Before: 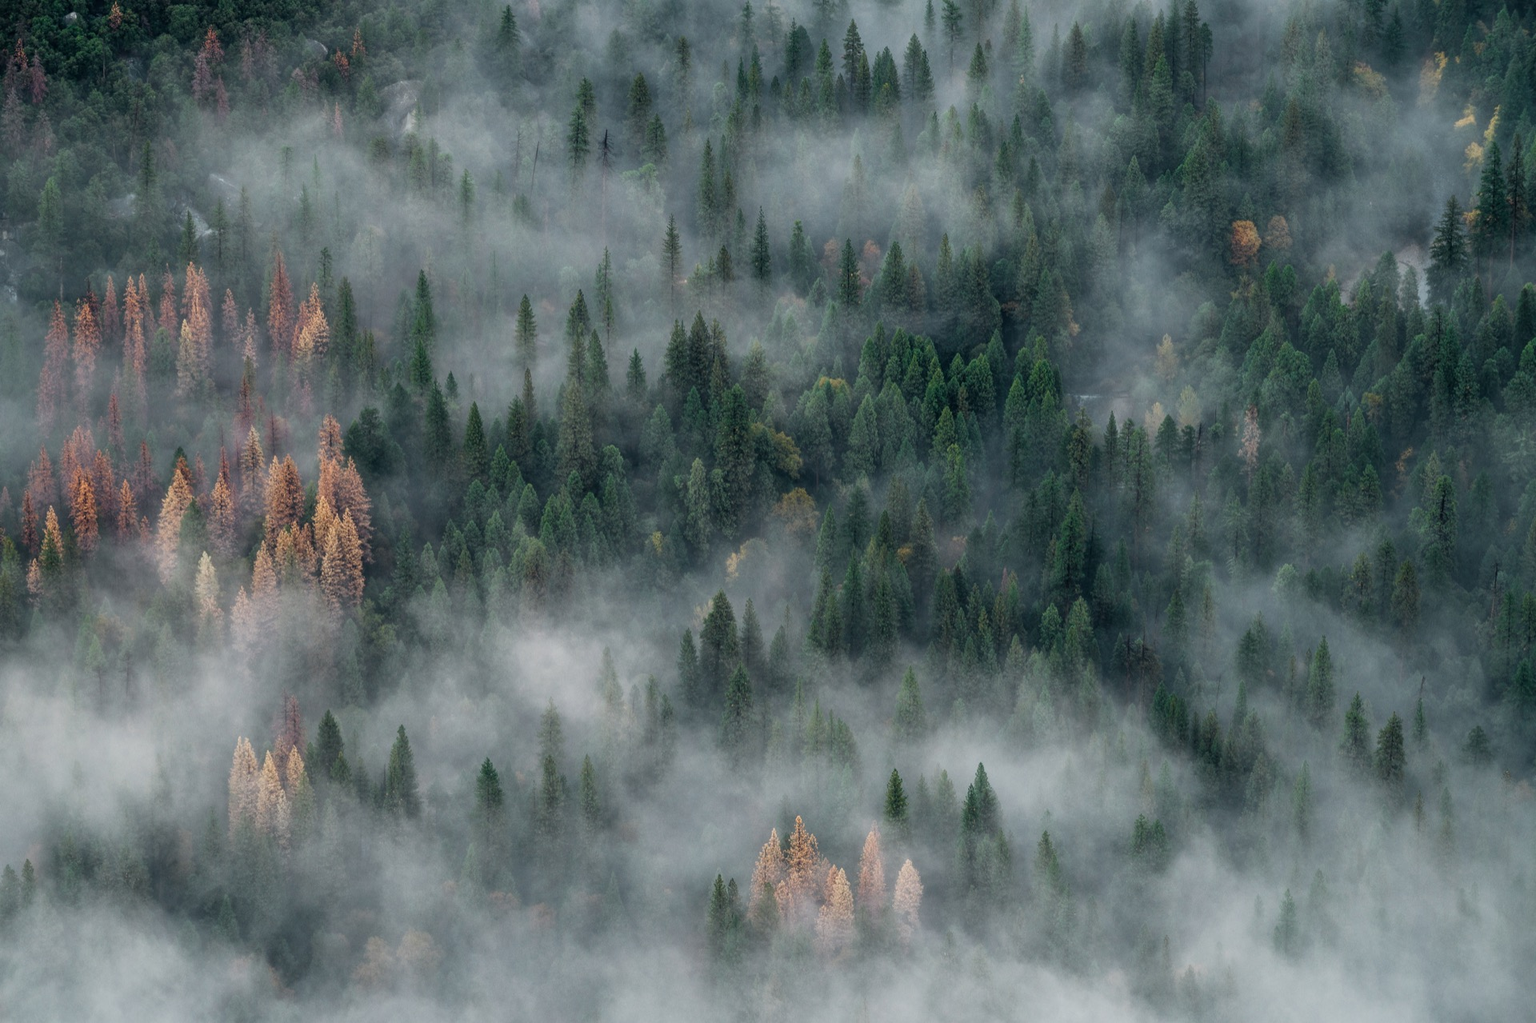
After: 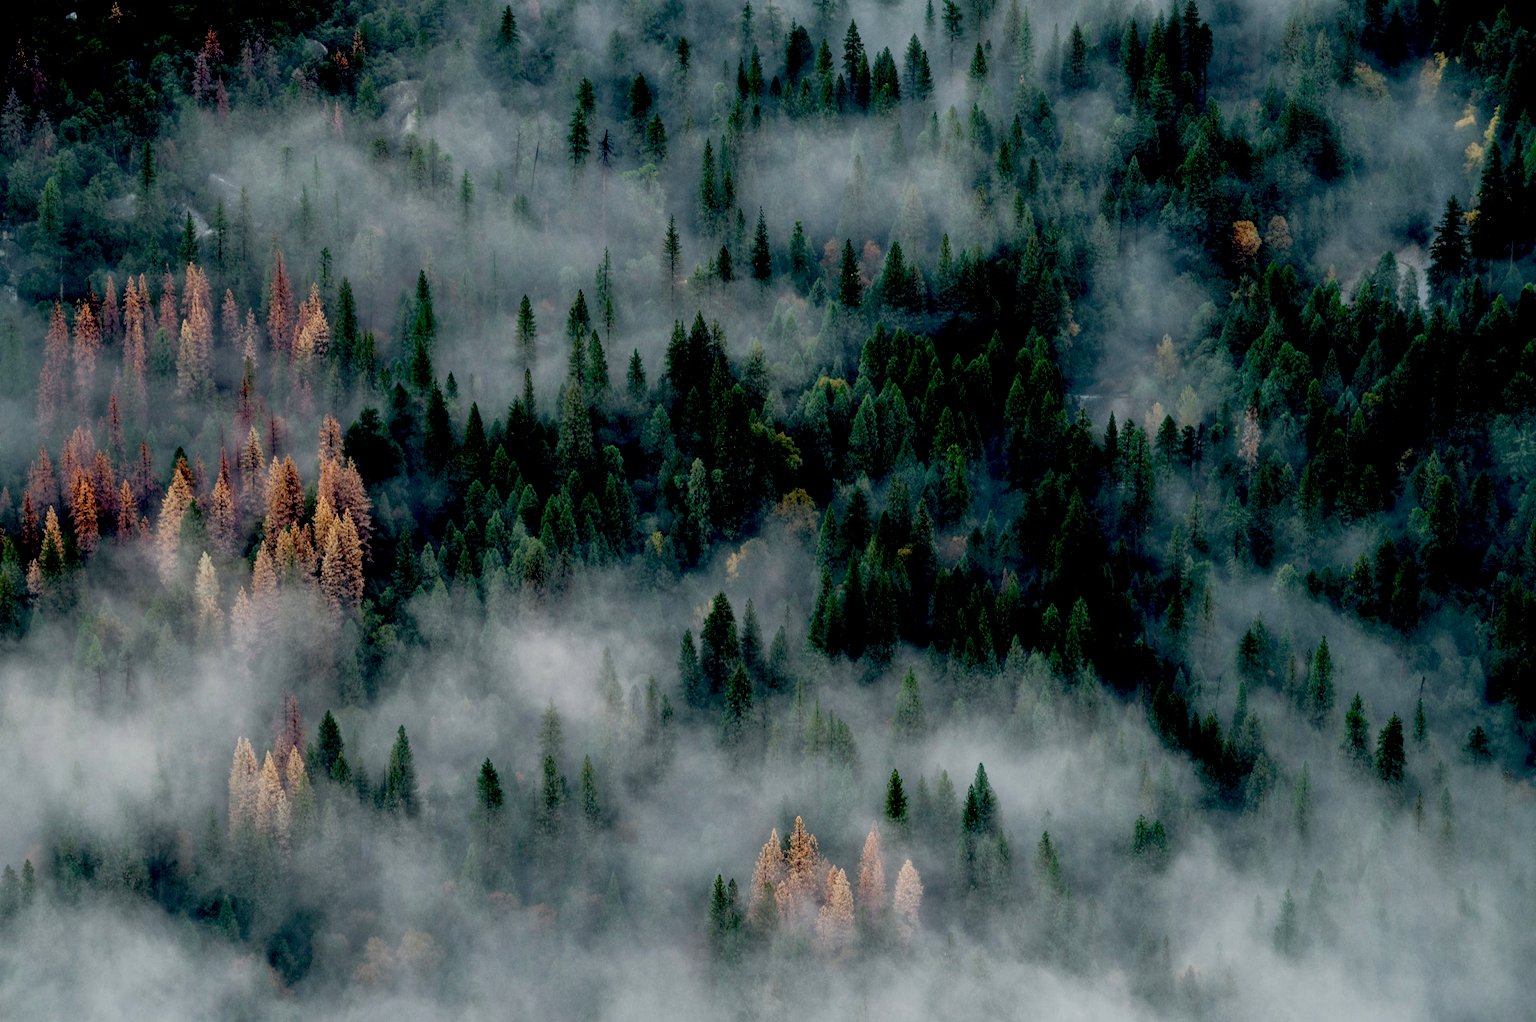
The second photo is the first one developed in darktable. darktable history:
crop: bottom 0.071%
exposure: black level correction 0.056, exposure -0.039 EV, compensate highlight preservation false
